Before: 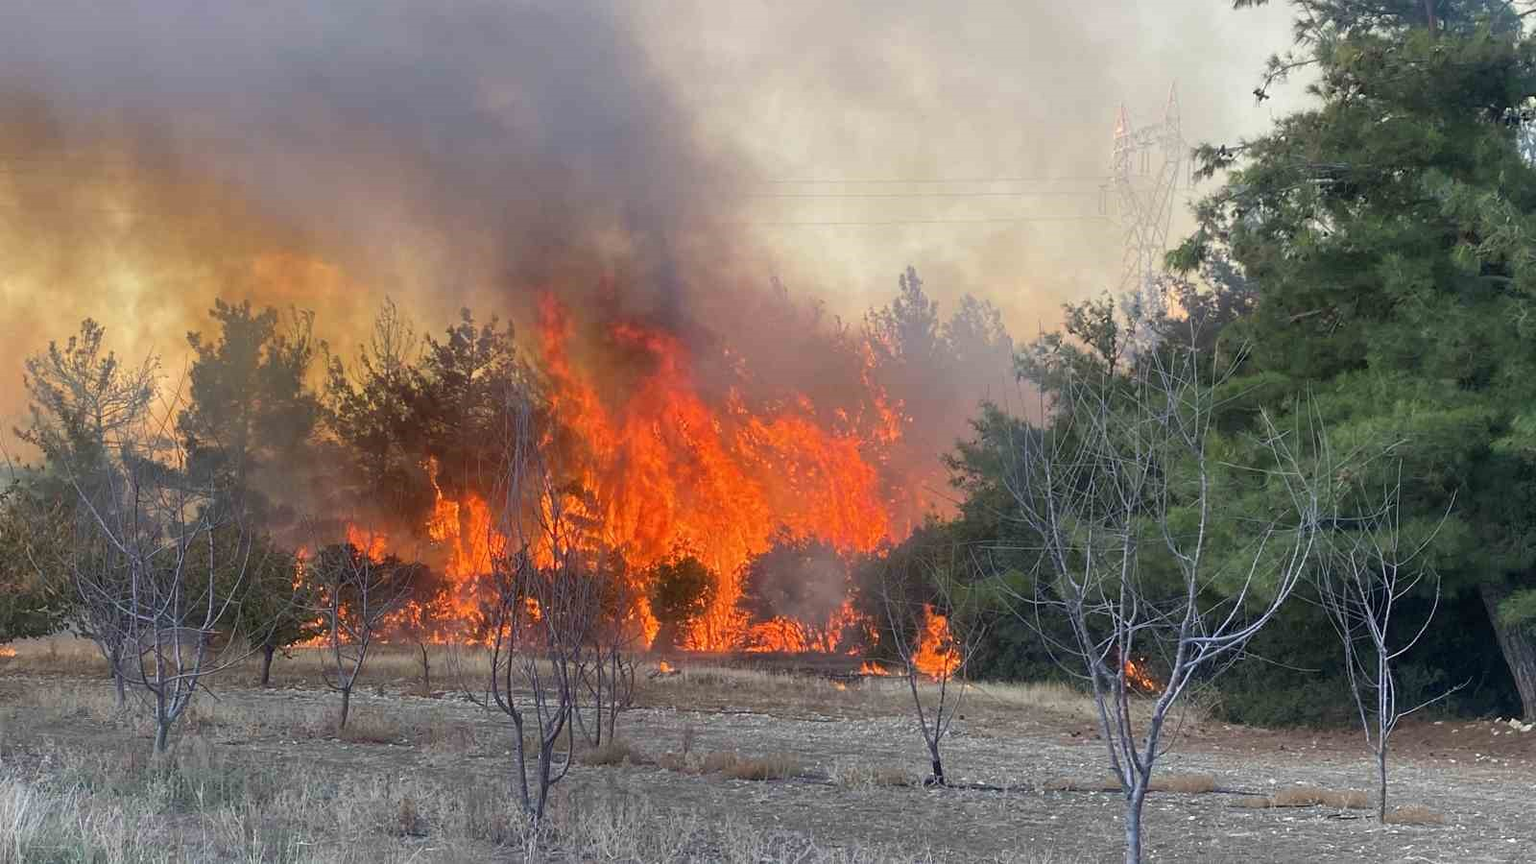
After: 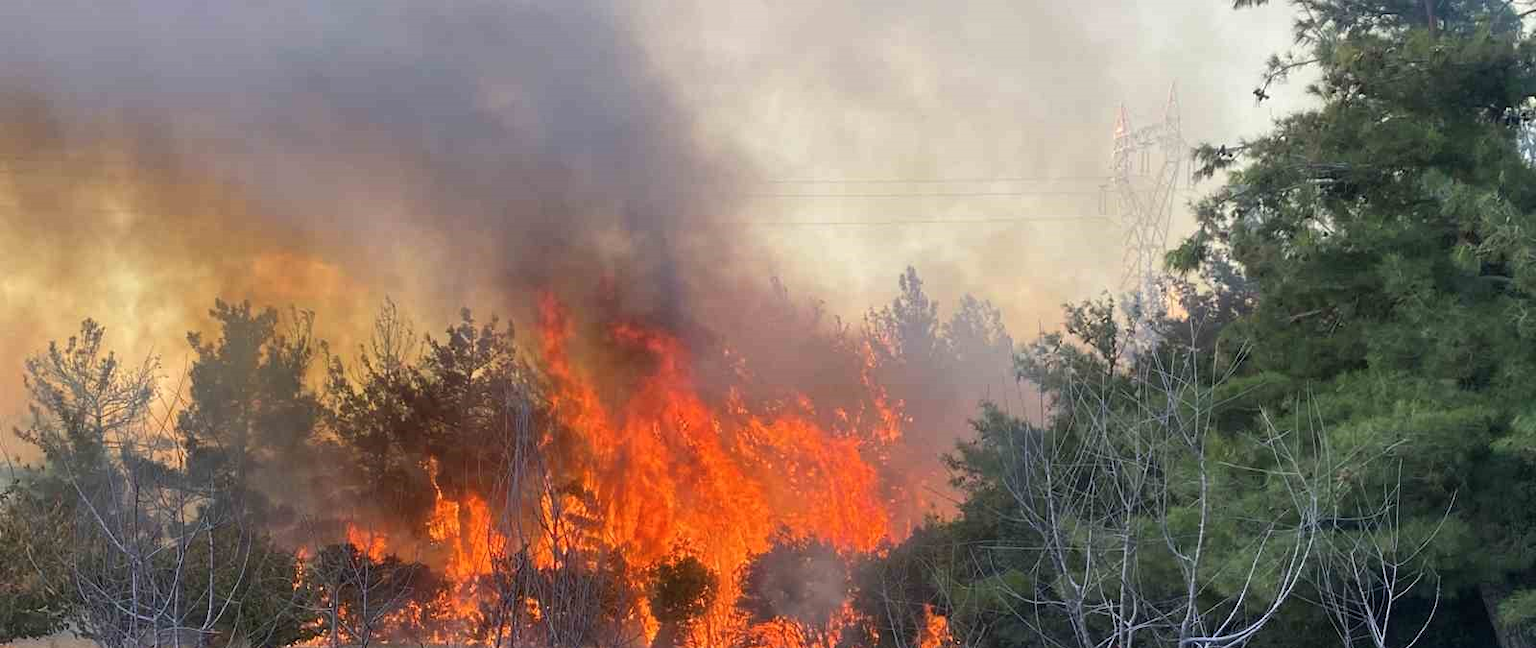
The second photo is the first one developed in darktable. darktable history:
crop: bottom 24.988%
color balance rgb: shadows lift › luminance -10%, highlights gain › luminance 10%, saturation formula JzAzBz (2021)
